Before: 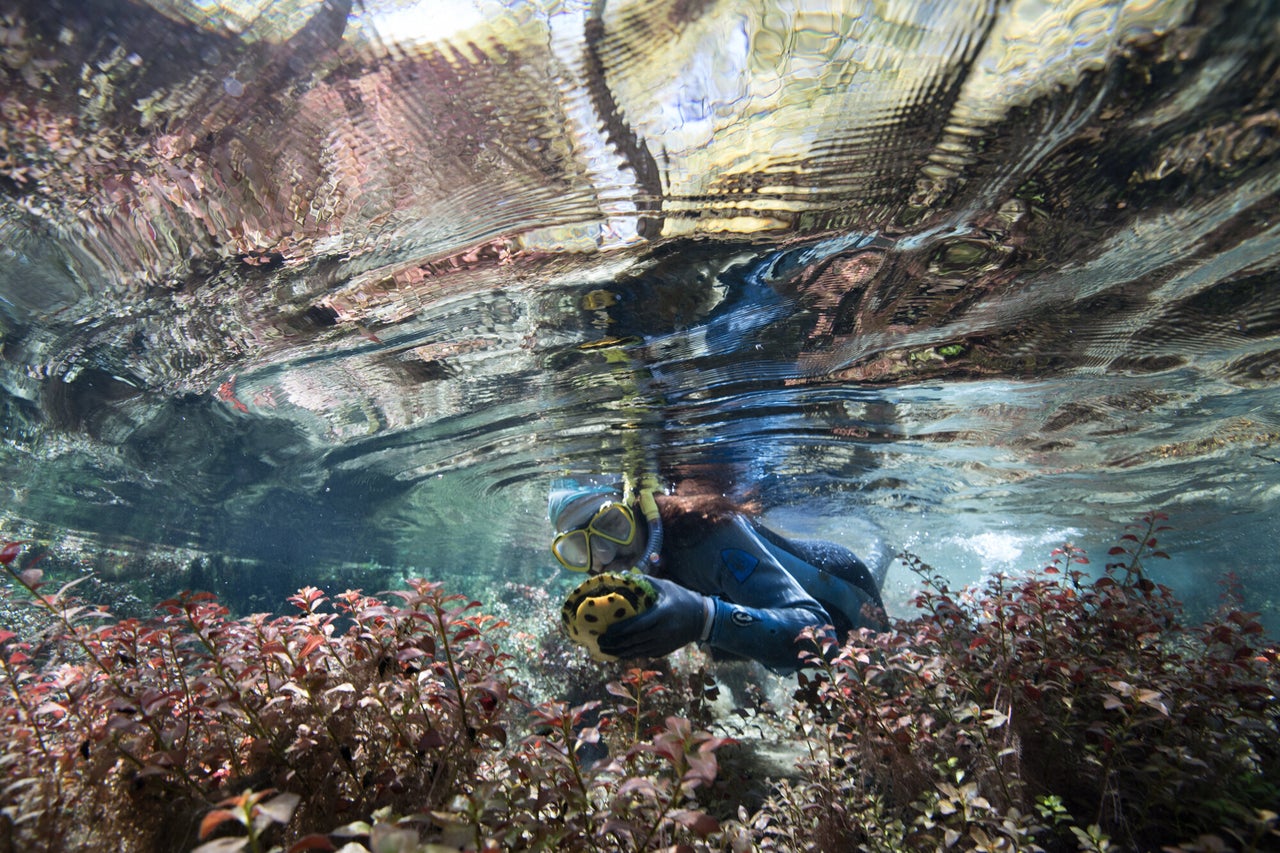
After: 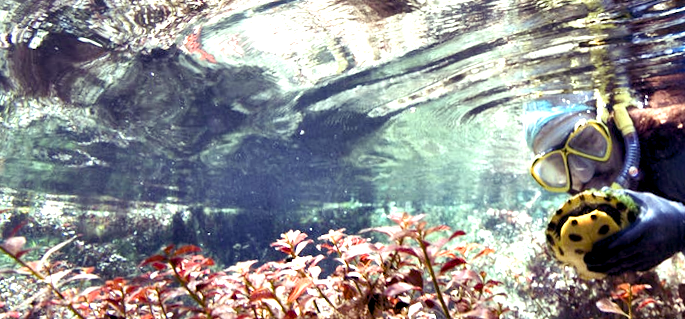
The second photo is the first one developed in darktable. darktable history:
contrast brightness saturation: contrast 0.11, saturation -0.17
crop: top 44.483%, right 43.593%, bottom 12.892%
rotate and perspective: rotation -5°, crop left 0.05, crop right 0.952, crop top 0.11, crop bottom 0.89
exposure: black level correction 0.001, exposure 1 EV, compensate highlight preservation false
white balance: emerald 1
color balance rgb: shadows lift › luminance -21.66%, shadows lift › chroma 8.98%, shadows lift › hue 283.37°, power › chroma 1.55%, power › hue 25.59°, highlights gain › luminance 6.08%, highlights gain › chroma 2.55%, highlights gain › hue 90°, global offset › luminance -0.87%, perceptual saturation grading › global saturation 27.49%, perceptual saturation grading › highlights -28.39%, perceptual saturation grading › mid-tones 15.22%, perceptual saturation grading › shadows 33.98%, perceptual brilliance grading › highlights 10%, perceptual brilliance grading › mid-tones 5%
